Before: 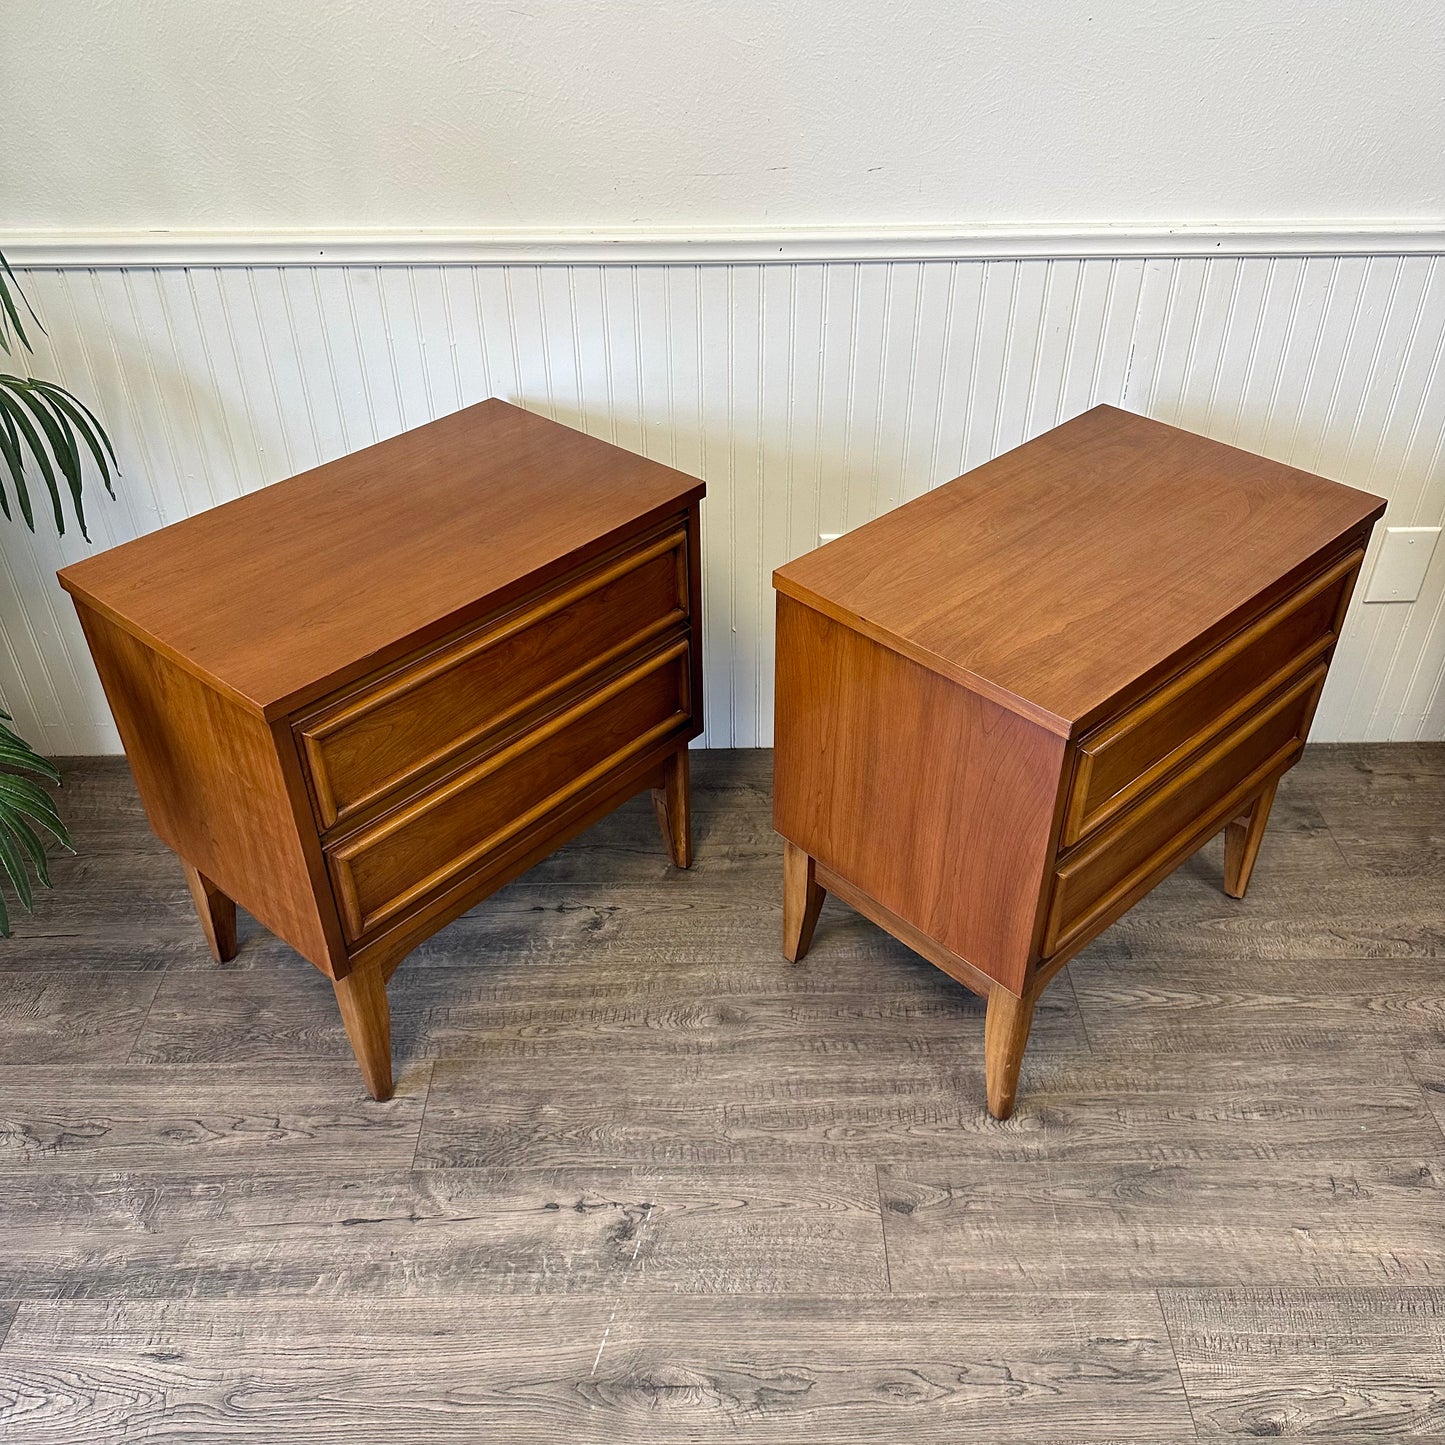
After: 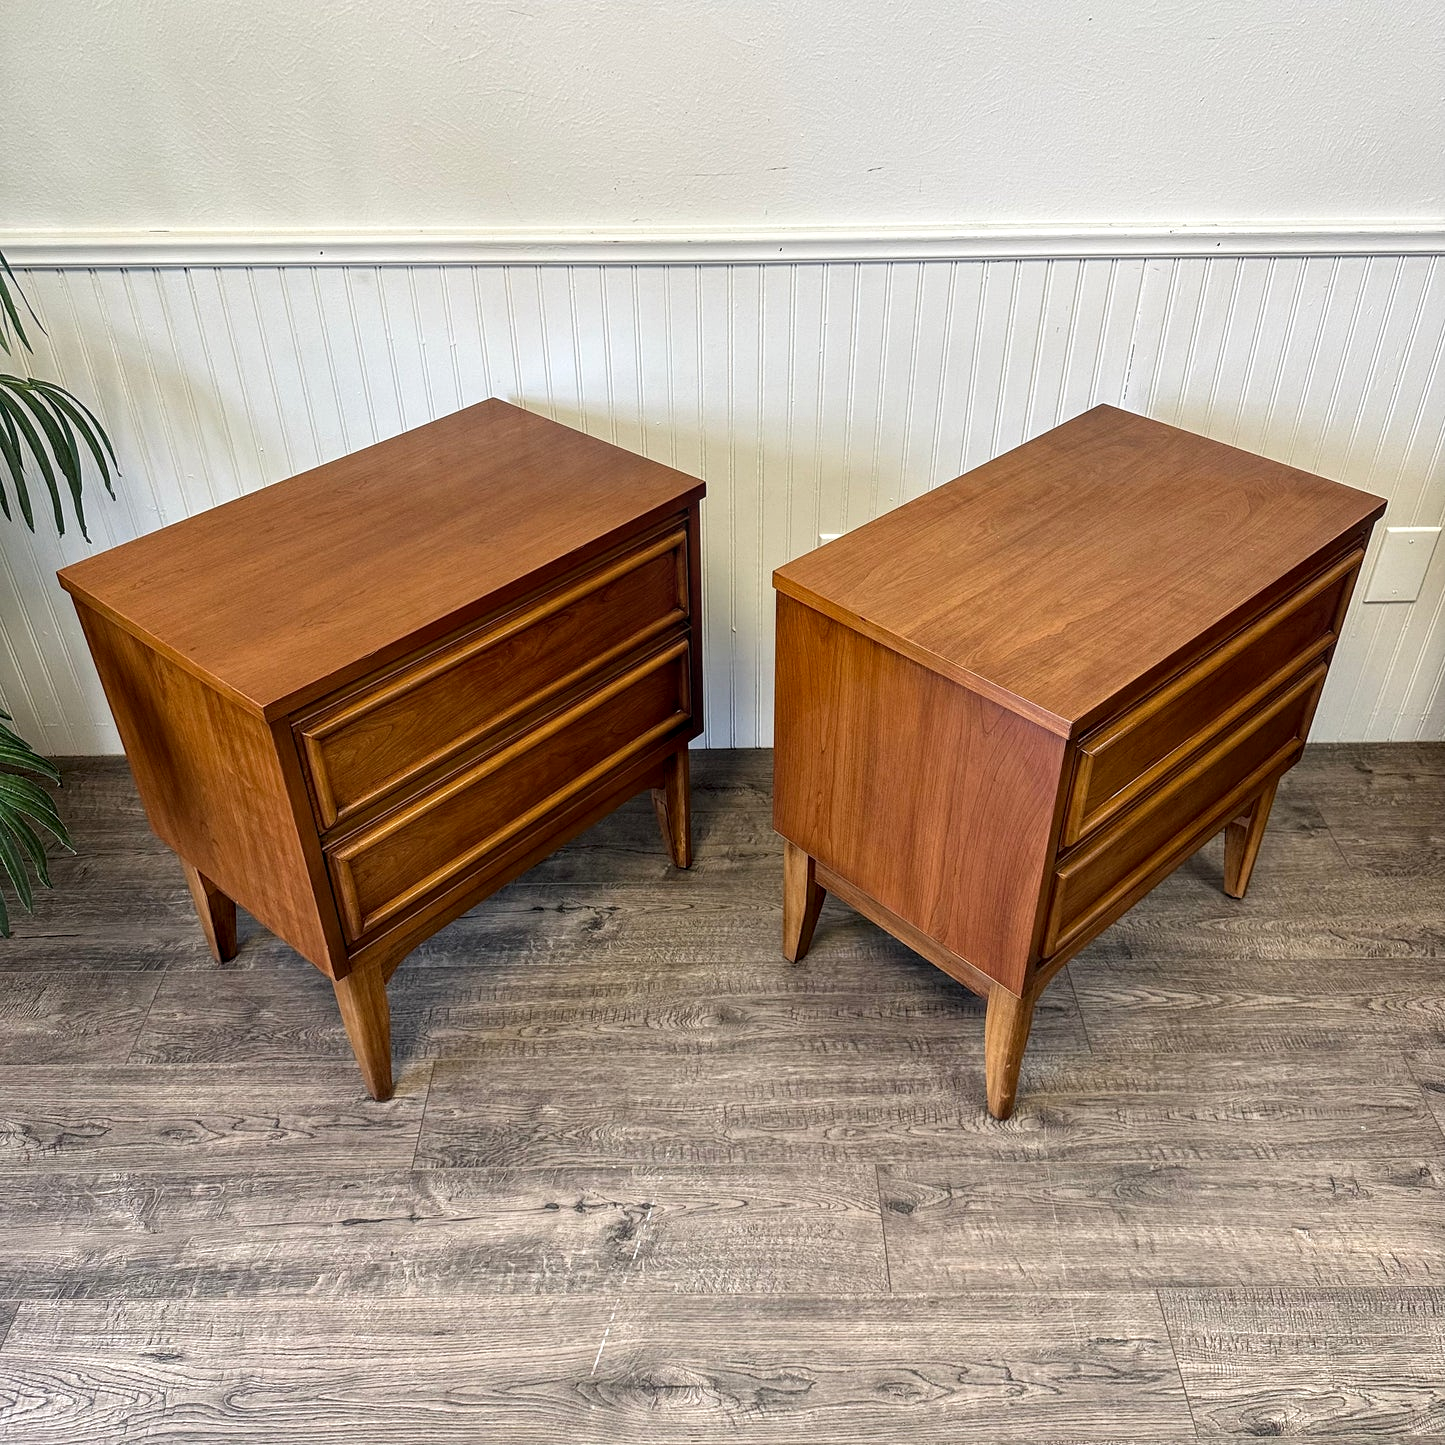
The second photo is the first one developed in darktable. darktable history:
local contrast: detail 130%
tone curve: curves: ch0 [(0, 0) (0.003, 0.003) (0.011, 0.011) (0.025, 0.025) (0.044, 0.045) (0.069, 0.07) (0.1, 0.101) (0.136, 0.138) (0.177, 0.18) (0.224, 0.228) (0.277, 0.281) (0.335, 0.34) (0.399, 0.405) (0.468, 0.475) (0.543, 0.551) (0.623, 0.633) (0.709, 0.72) (0.801, 0.813) (0.898, 0.907) (1, 1)], preserve colors none
